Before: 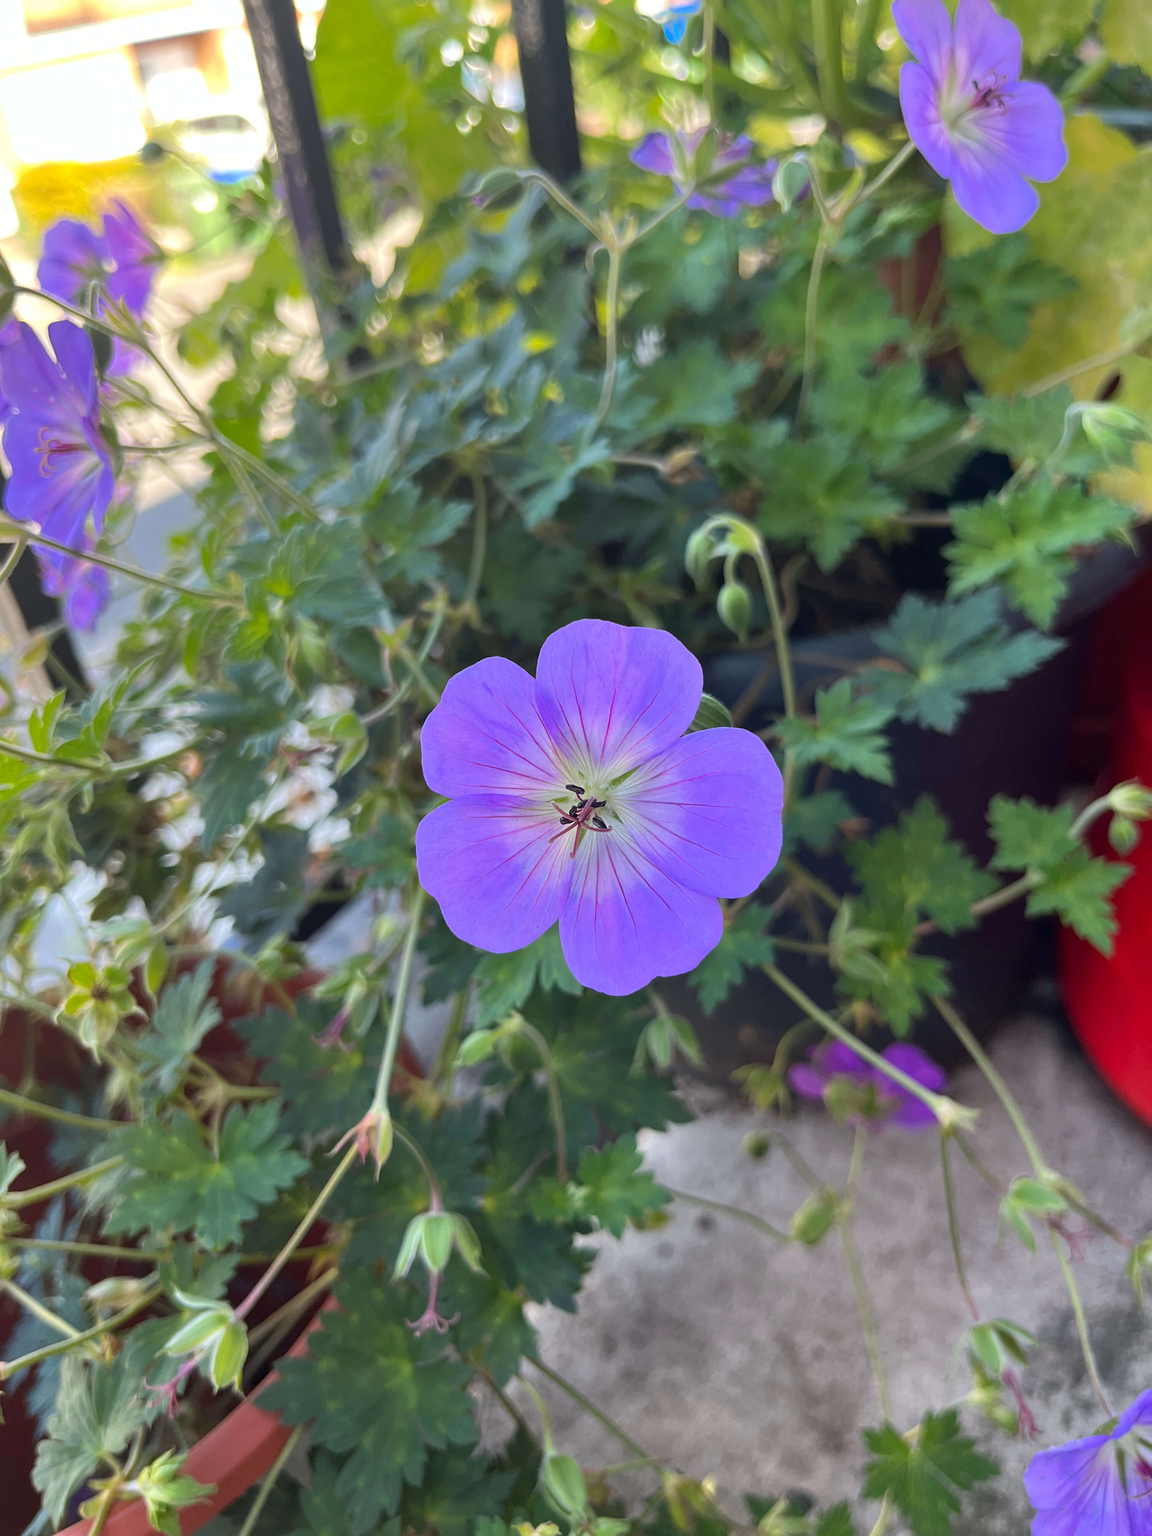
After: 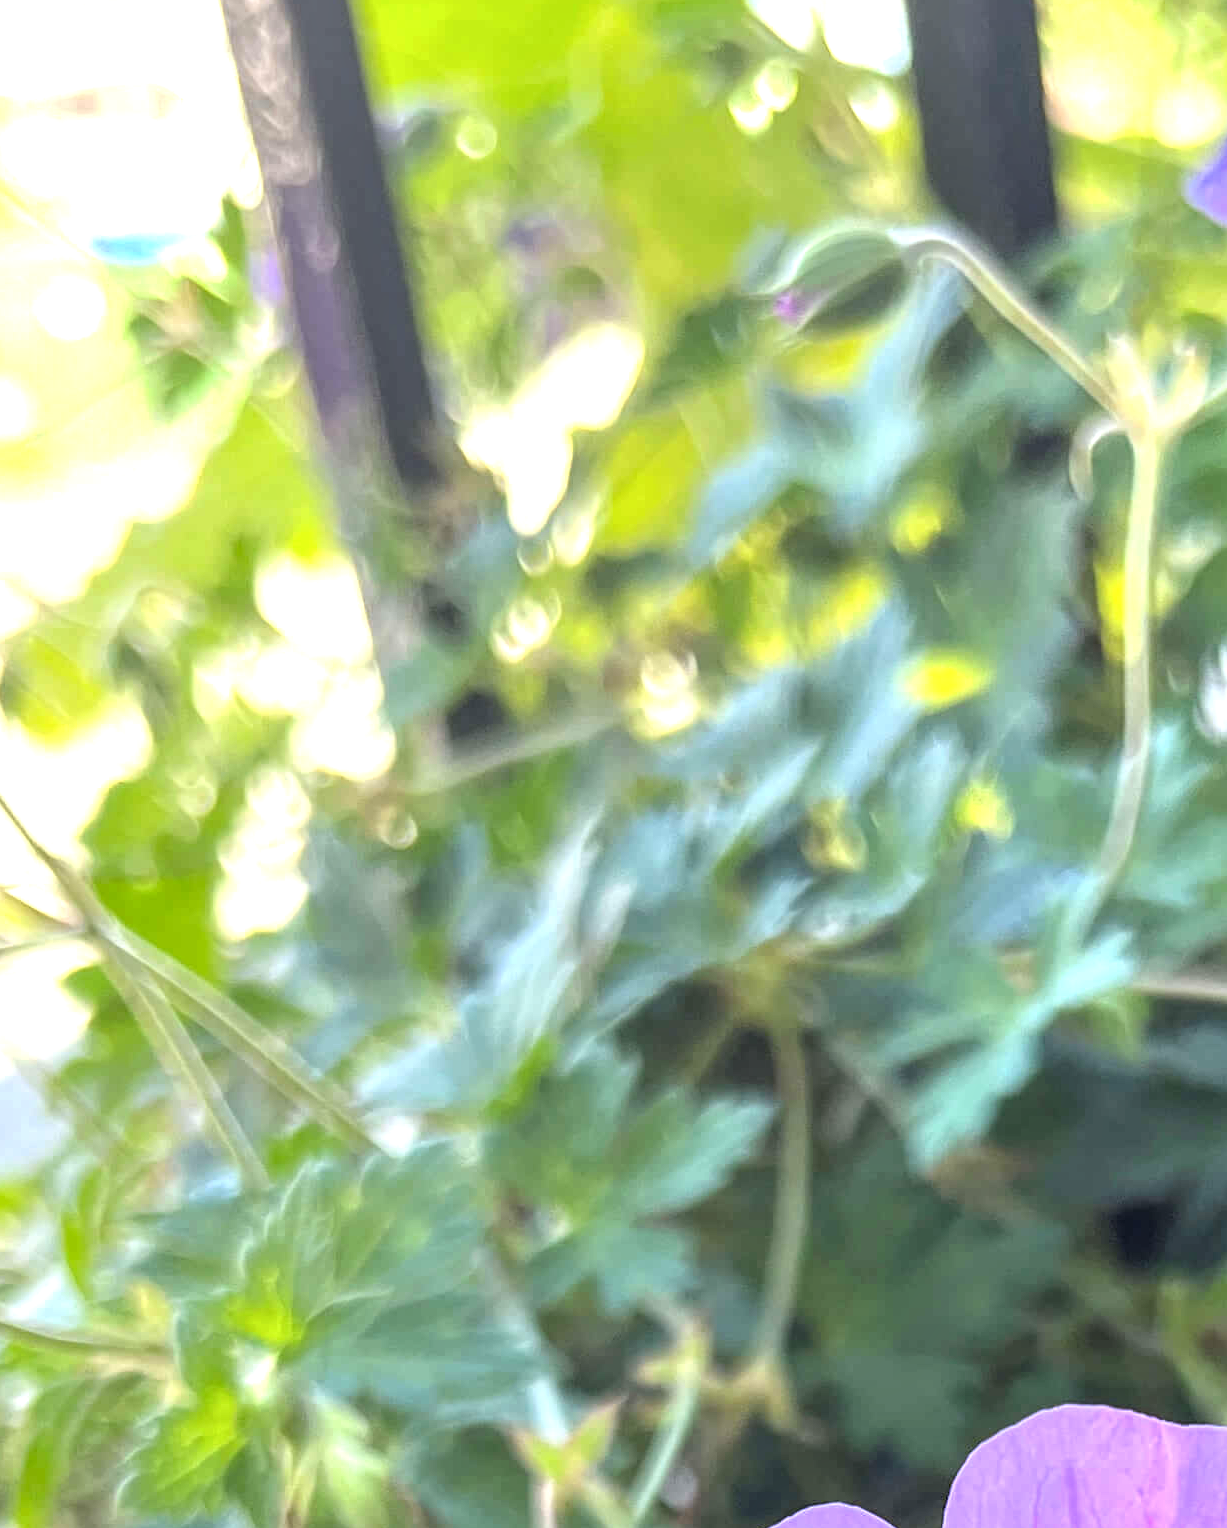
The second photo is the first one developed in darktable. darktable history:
crop: left 15.452%, top 5.459%, right 43.956%, bottom 56.62%
exposure: black level correction 0, exposure 1.2 EV, compensate exposure bias true, compensate highlight preservation false
local contrast: on, module defaults
